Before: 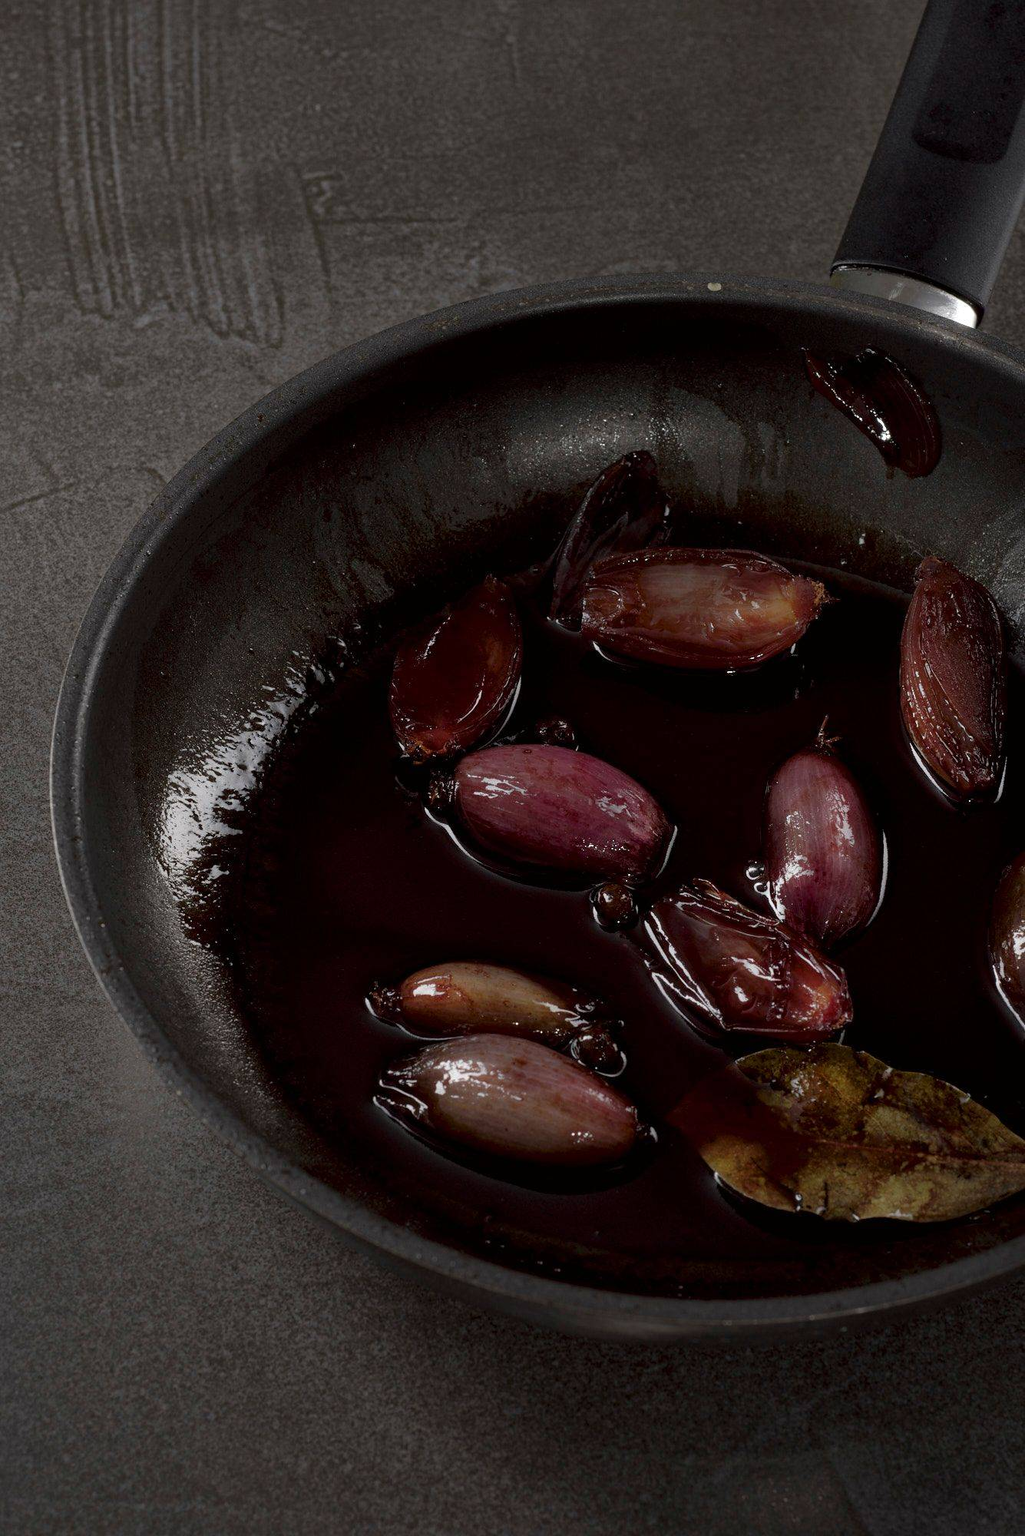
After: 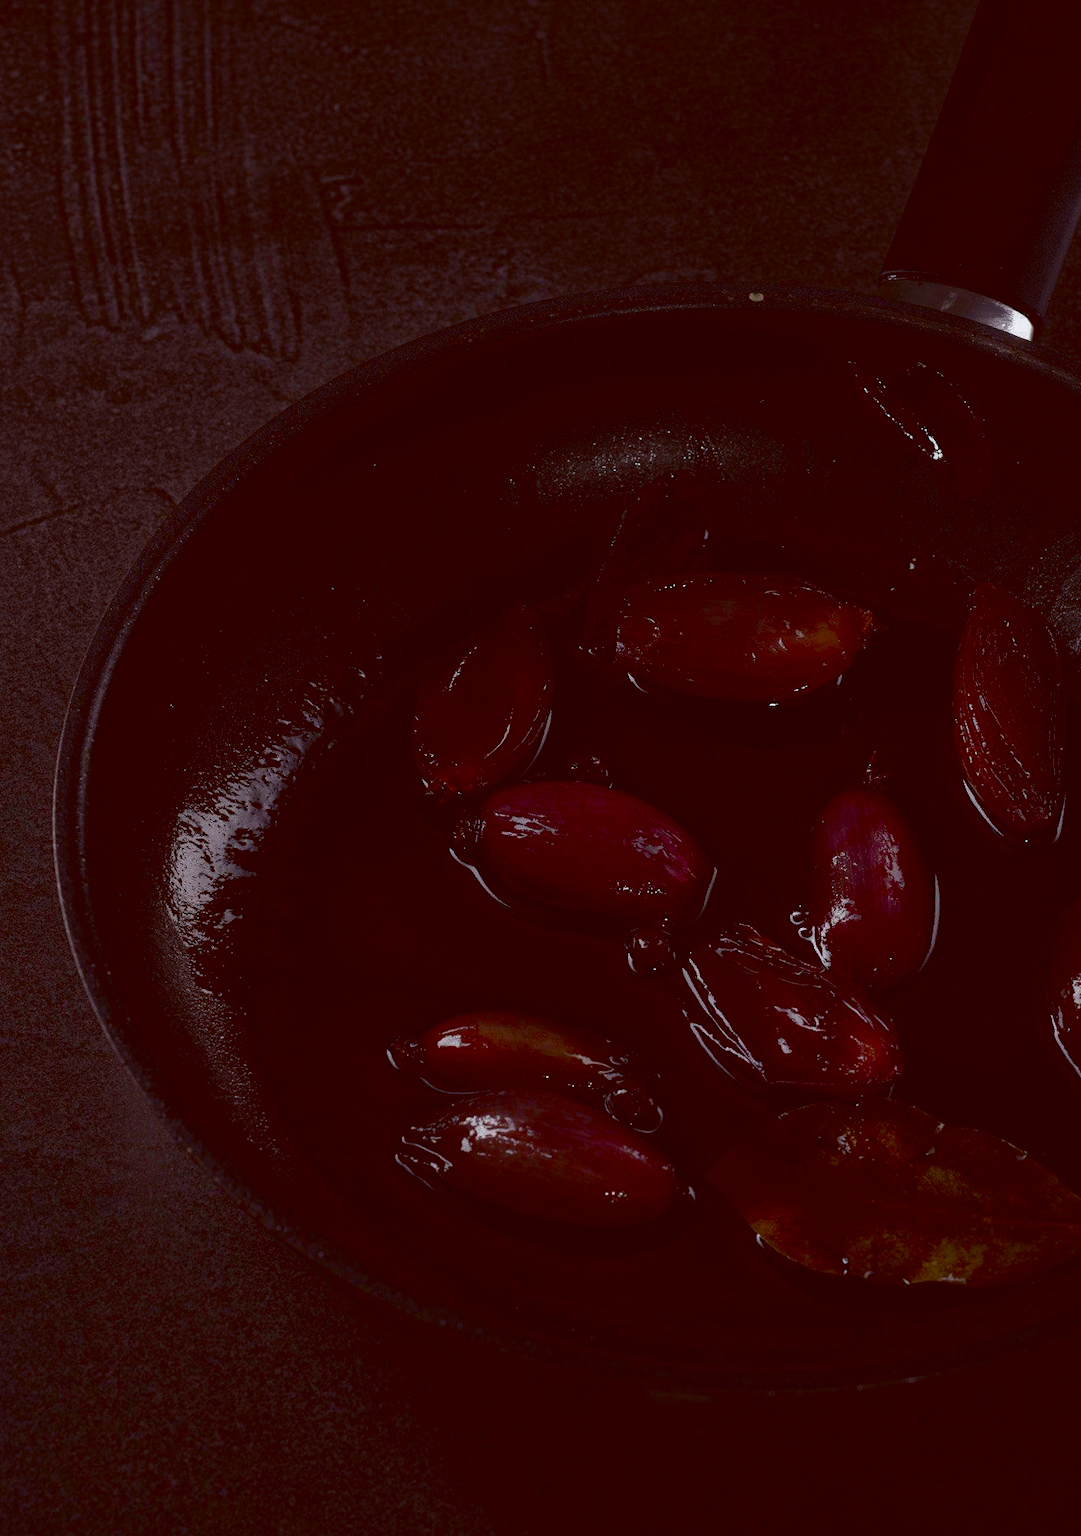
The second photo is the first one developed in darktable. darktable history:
rgb levels: mode RGB, independent channels, levels [[0, 0.474, 1], [0, 0.5, 1], [0, 0.5, 1]]
tone equalizer: -8 EV 0.25 EV, -7 EV 0.417 EV, -6 EV 0.417 EV, -5 EV 0.25 EV, -3 EV -0.25 EV, -2 EV -0.417 EV, -1 EV -0.417 EV, +0 EV -0.25 EV, edges refinement/feathering 500, mask exposure compensation -1.57 EV, preserve details guided filter
exposure: exposure 0.207 EV, compensate highlight preservation false
contrast brightness saturation: contrast 0.09, brightness -0.59, saturation 0.17
color balance: lift [1, 1.015, 1.004, 0.985], gamma [1, 0.958, 0.971, 1.042], gain [1, 0.956, 0.977, 1.044]
crop: top 0.448%, right 0.264%, bottom 5.045%
